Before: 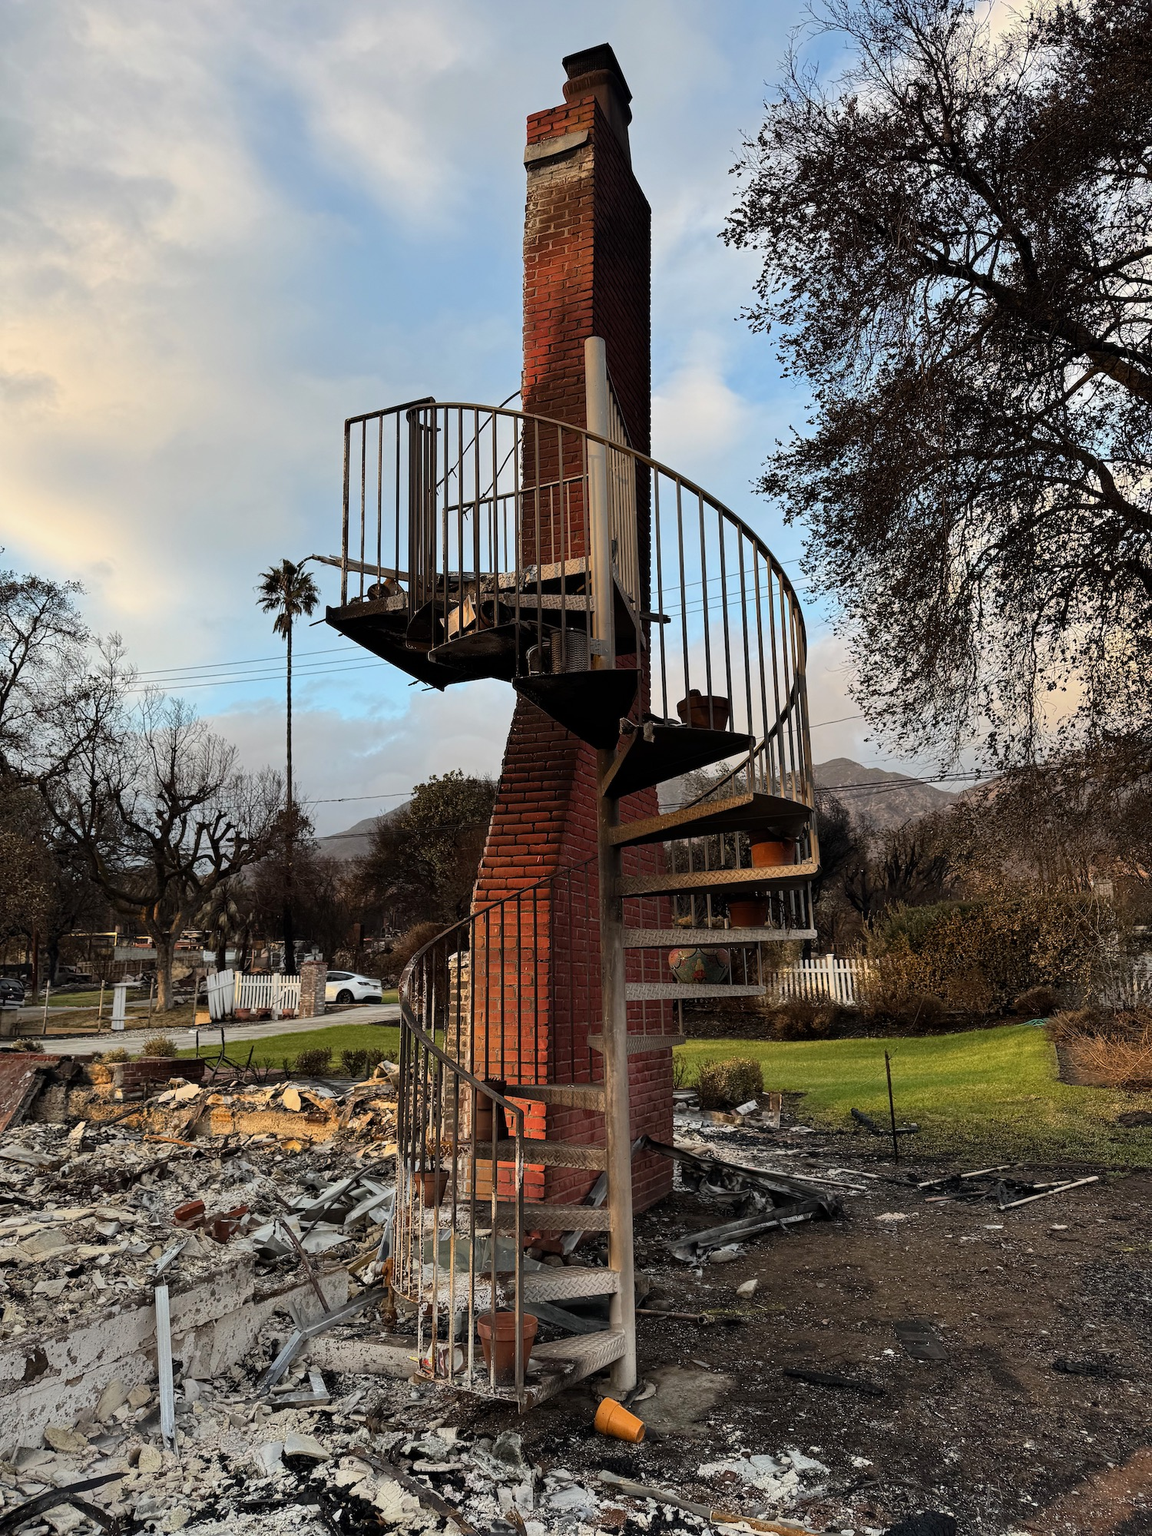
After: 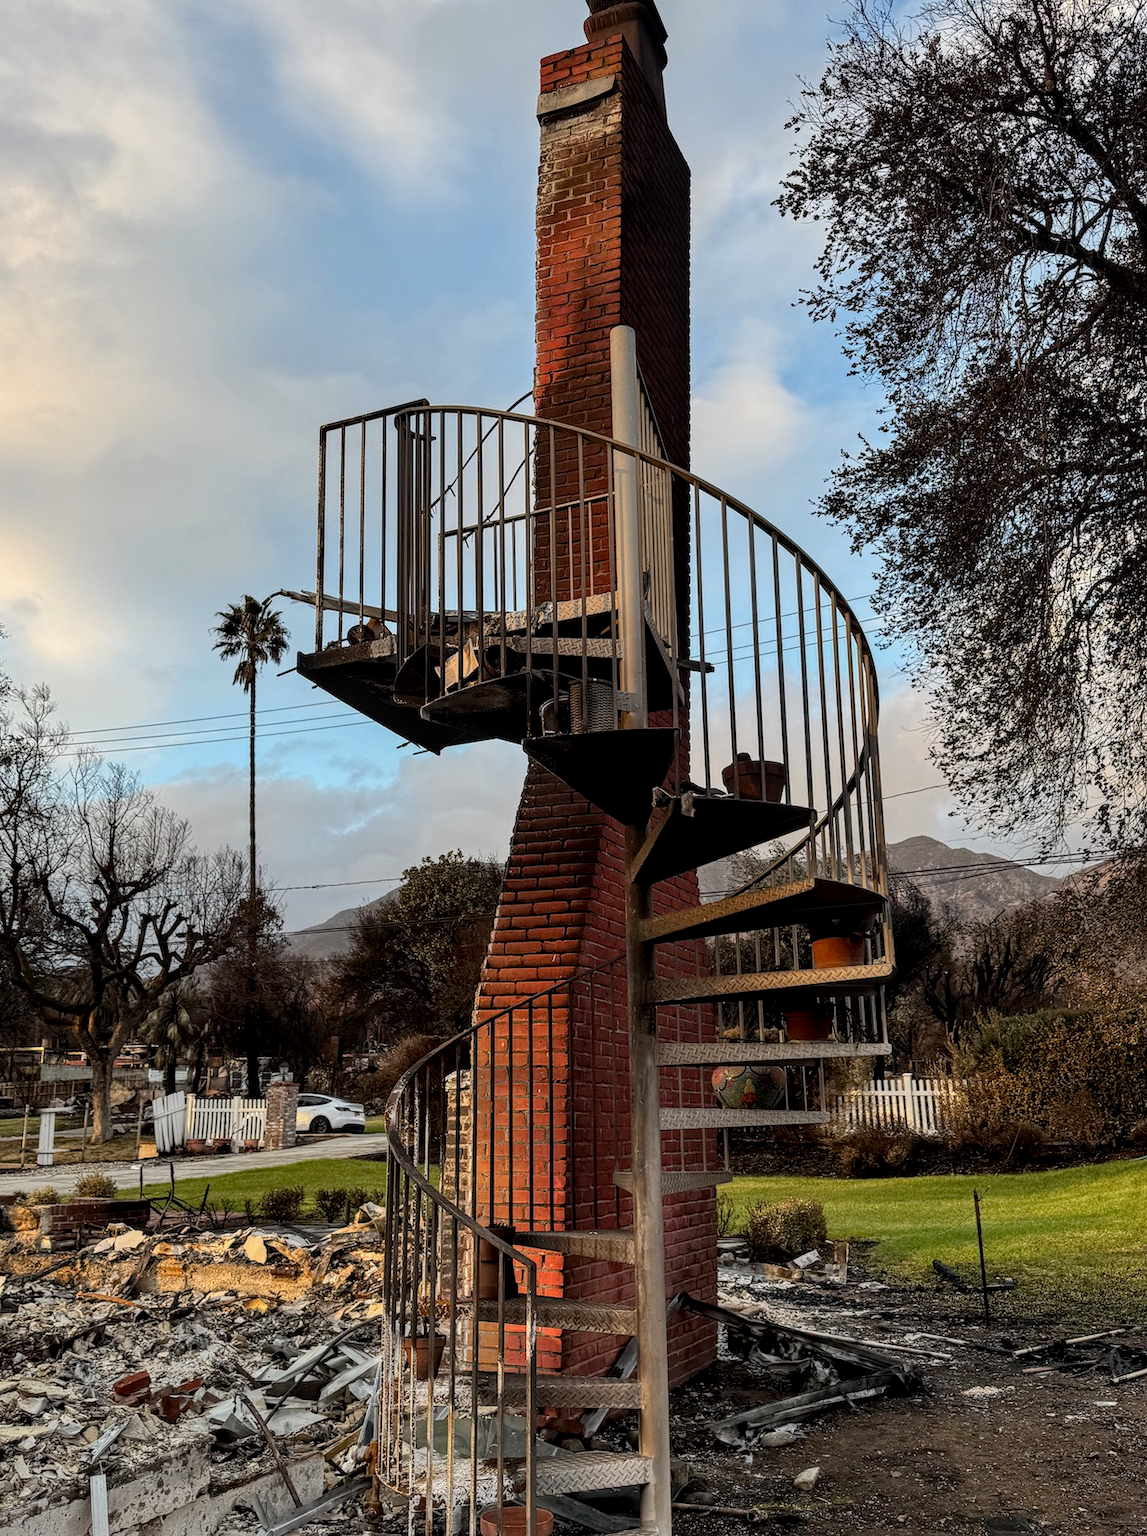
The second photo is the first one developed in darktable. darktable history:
local contrast: on, module defaults
crop and rotate: left 7.102%, top 4.438%, right 10.585%, bottom 12.937%
